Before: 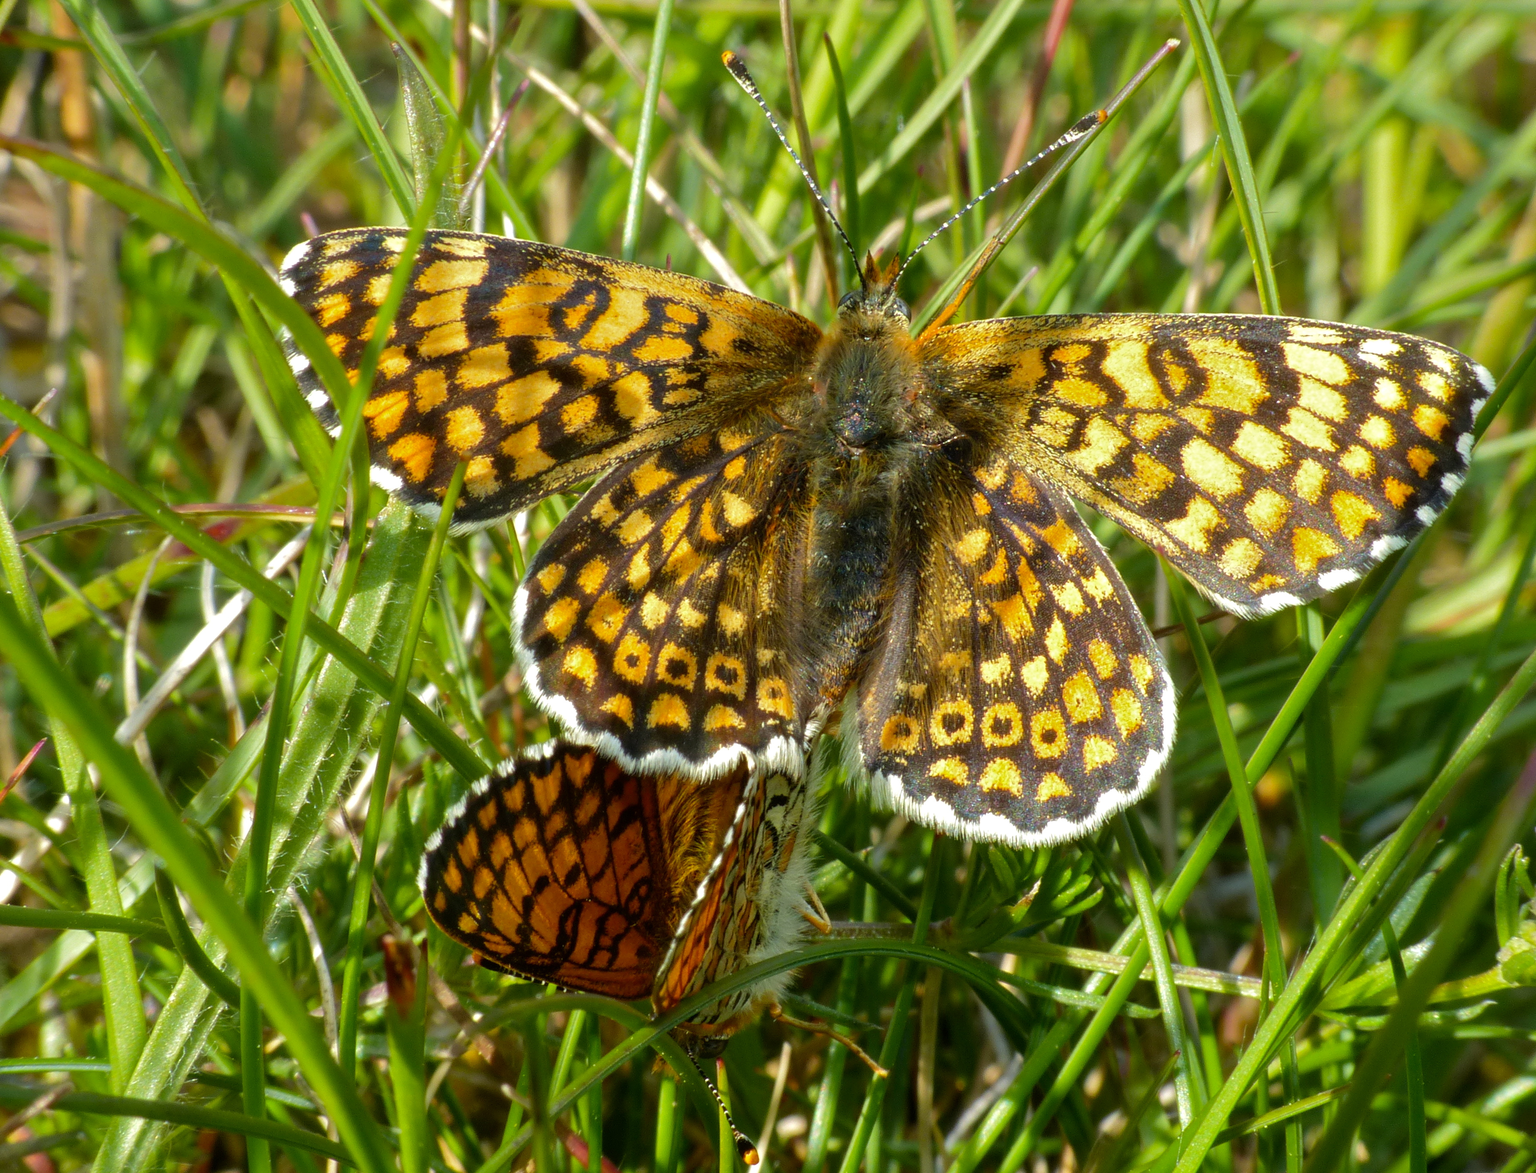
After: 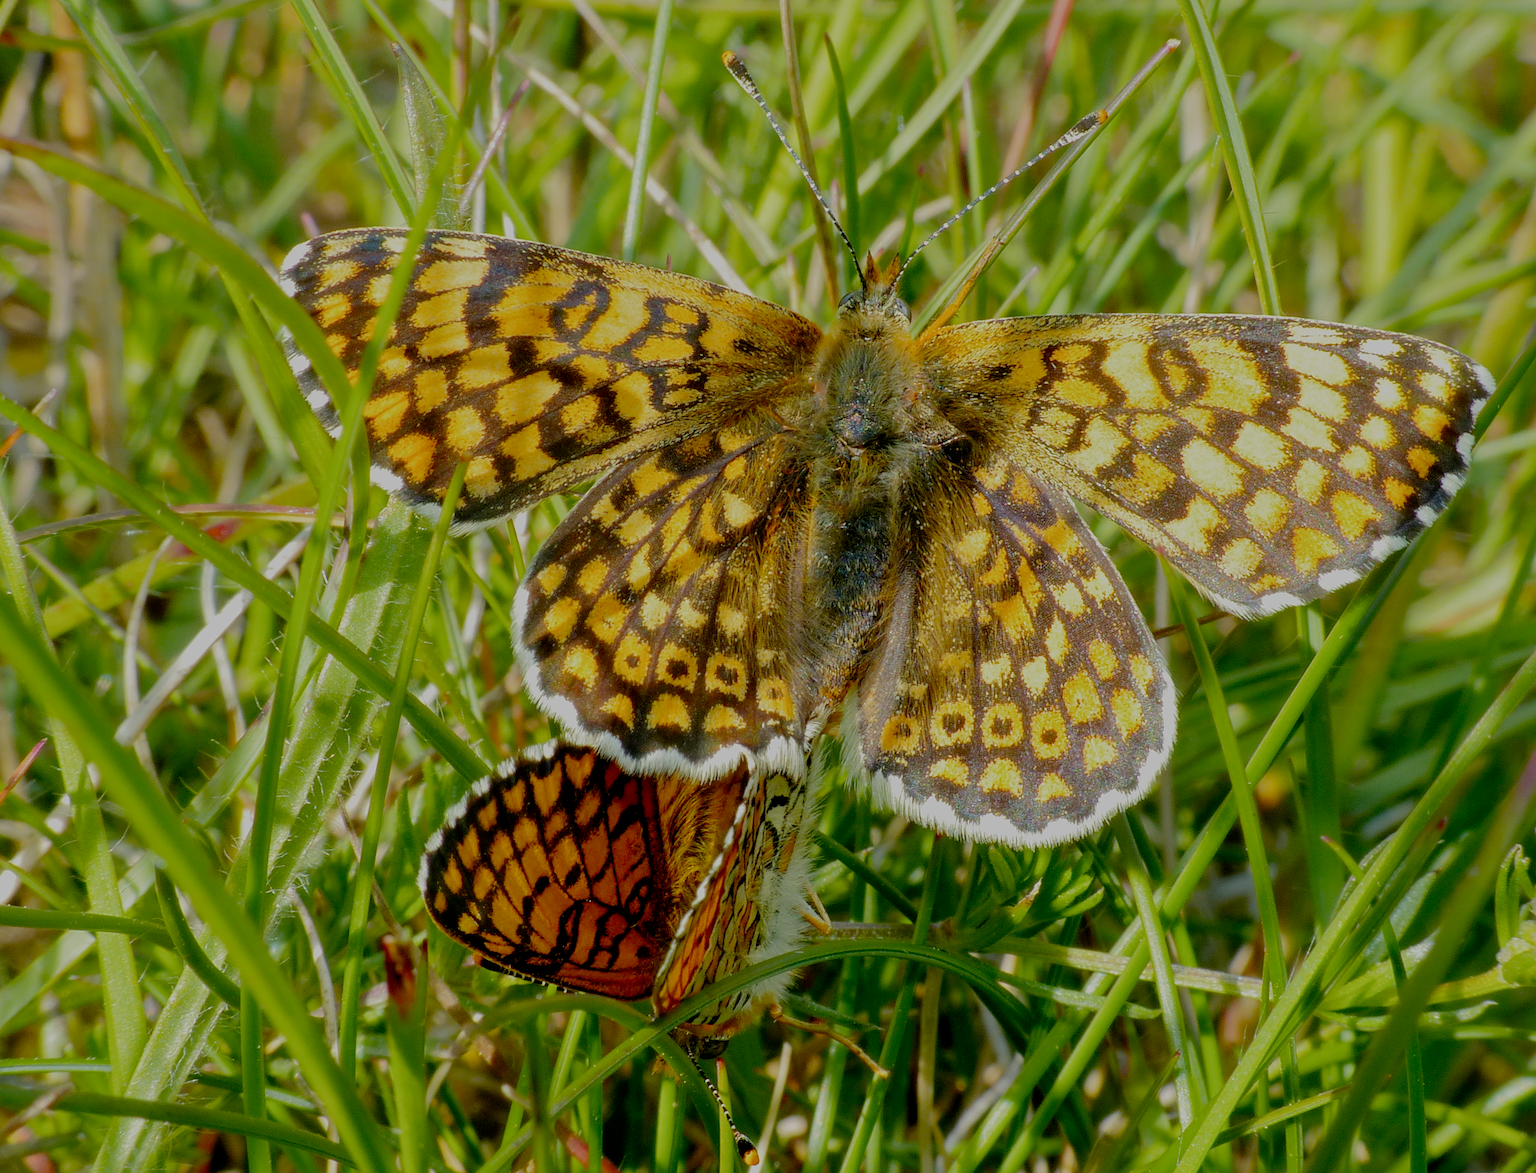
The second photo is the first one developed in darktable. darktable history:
filmic rgb: black relative exposure -7 EV, white relative exposure 6 EV, threshold 3 EV, target black luminance 0%, hardness 2.73, latitude 61.22%, contrast 0.691, highlights saturation mix 10%, shadows ↔ highlights balance -0.073%, preserve chrominance no, color science v4 (2020), iterations of high-quality reconstruction 10, contrast in shadows soft, contrast in highlights soft, enable highlight reconstruction true
sharpen: on, module defaults
